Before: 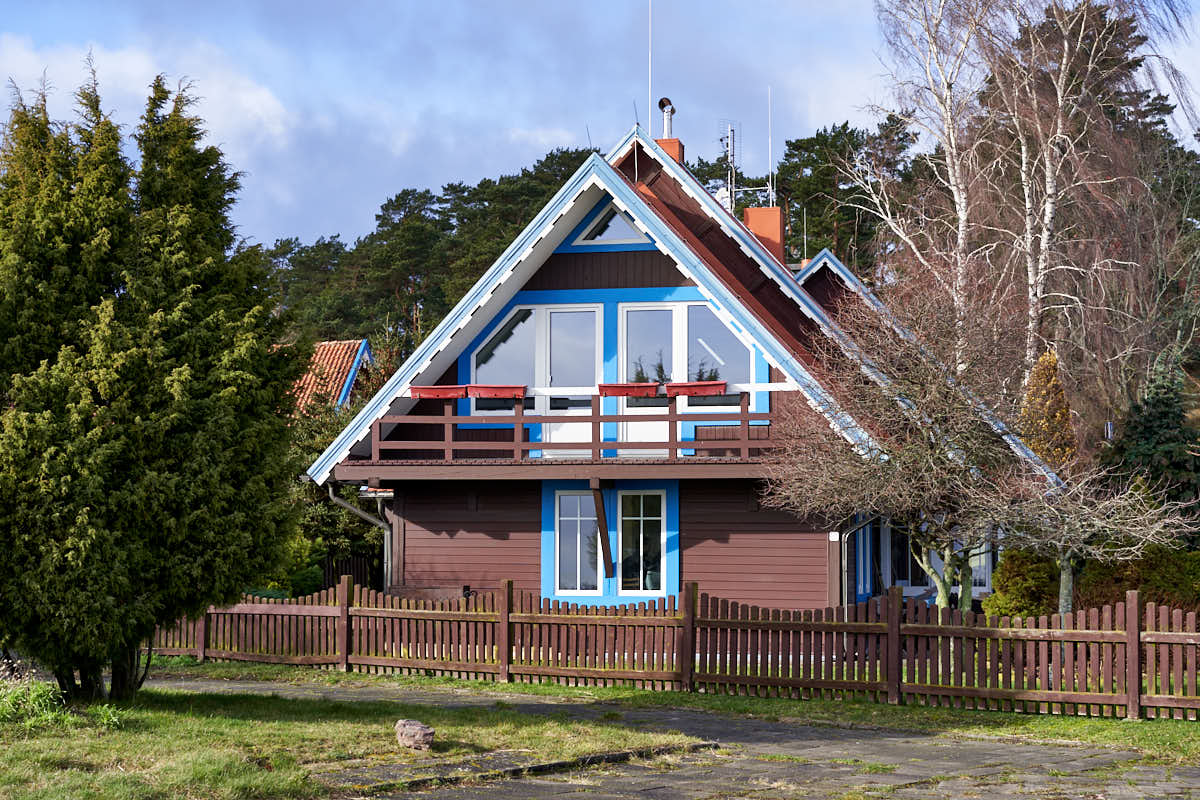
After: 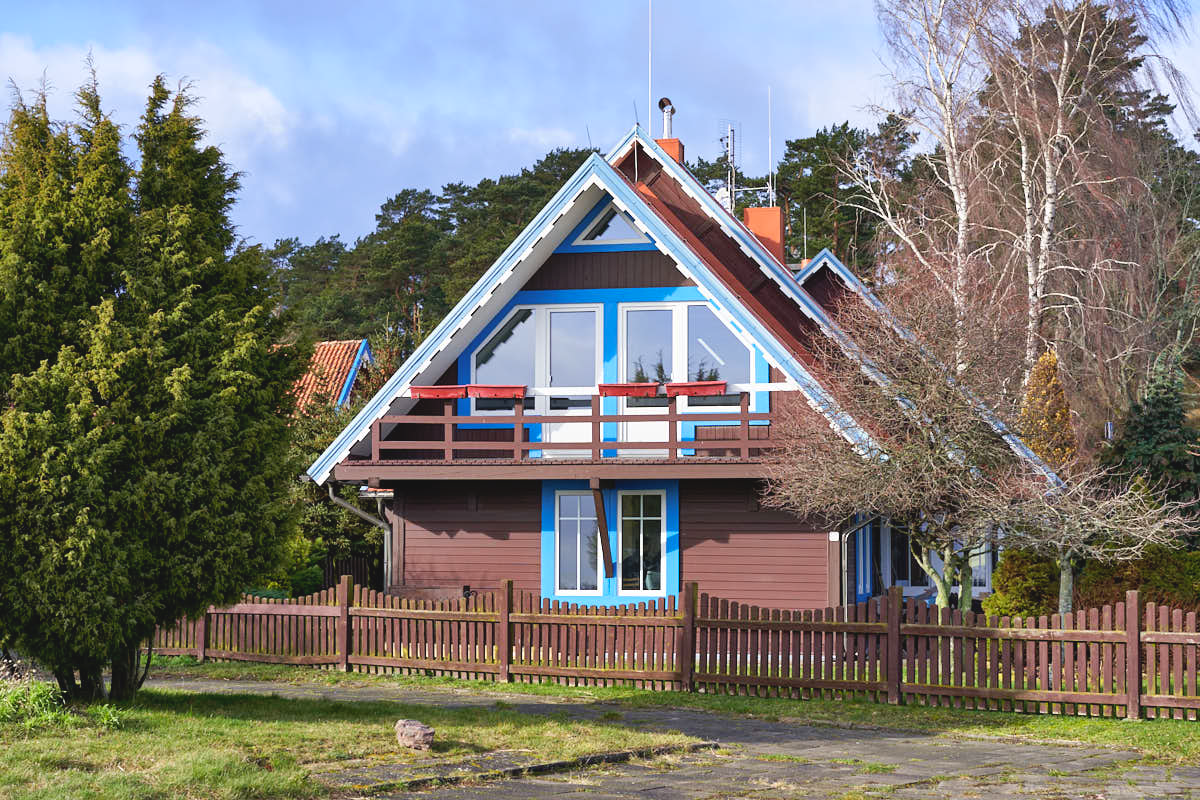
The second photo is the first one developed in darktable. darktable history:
contrast brightness saturation: contrast -0.094, brightness 0.045, saturation 0.078
exposure: exposure 0.187 EV, compensate highlight preservation false
